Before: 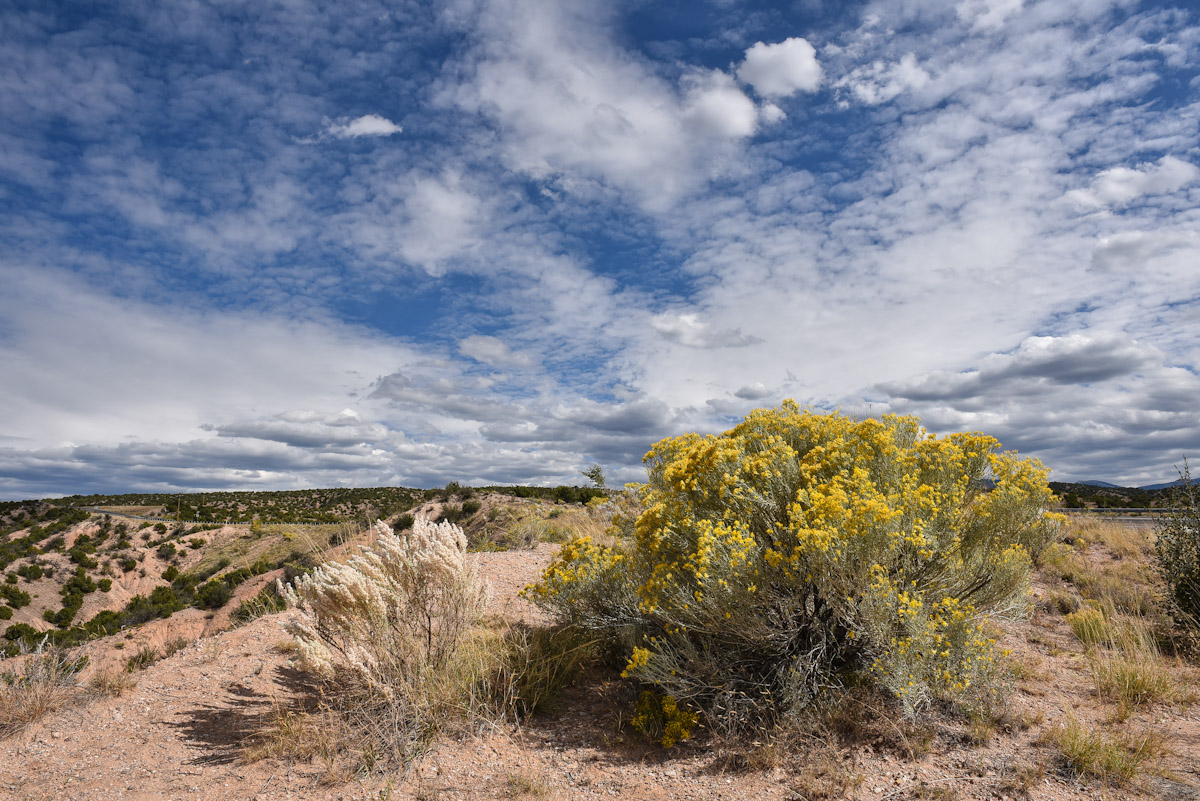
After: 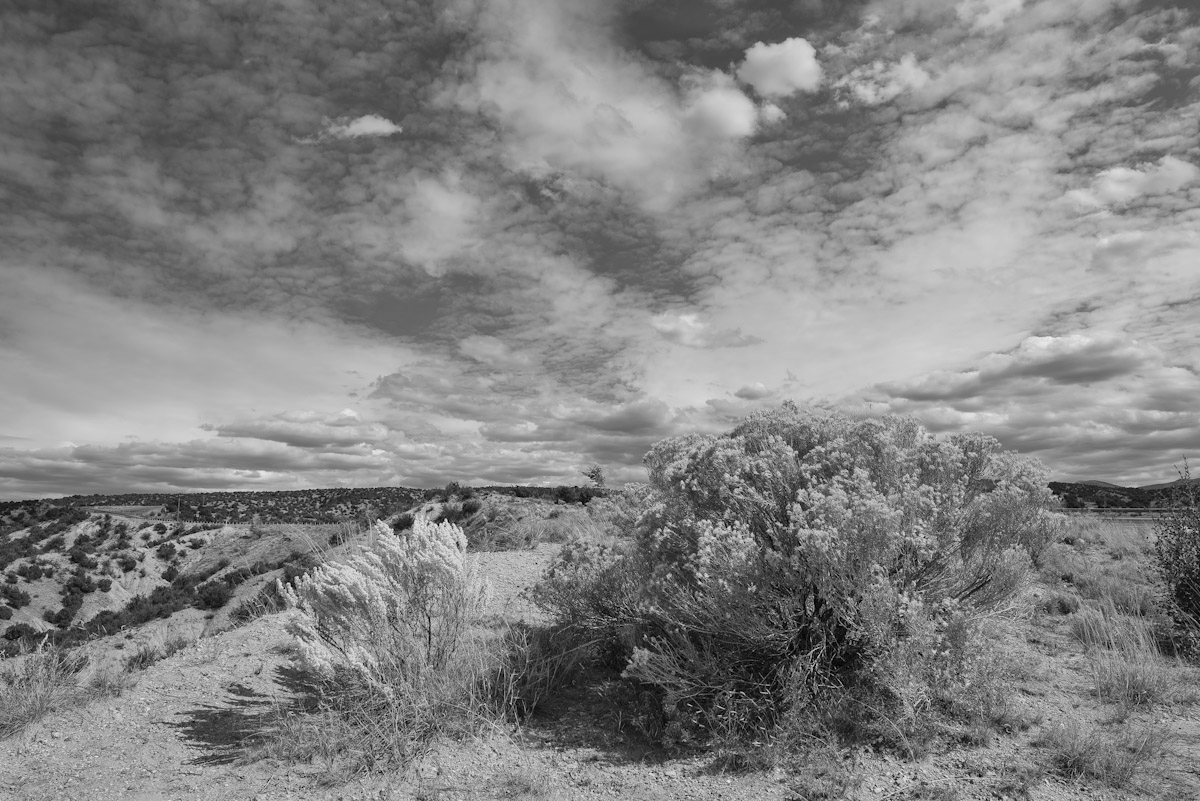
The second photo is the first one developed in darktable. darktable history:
monochrome: on, module defaults
color balance: input saturation 134.34%, contrast -10.04%, contrast fulcrum 19.67%, output saturation 133.51%
